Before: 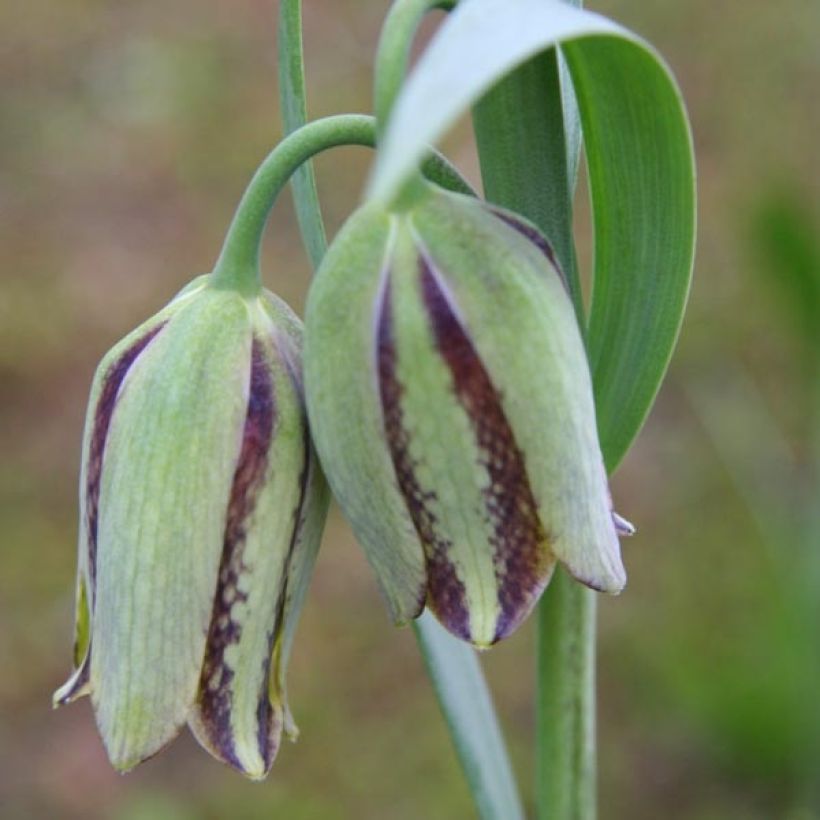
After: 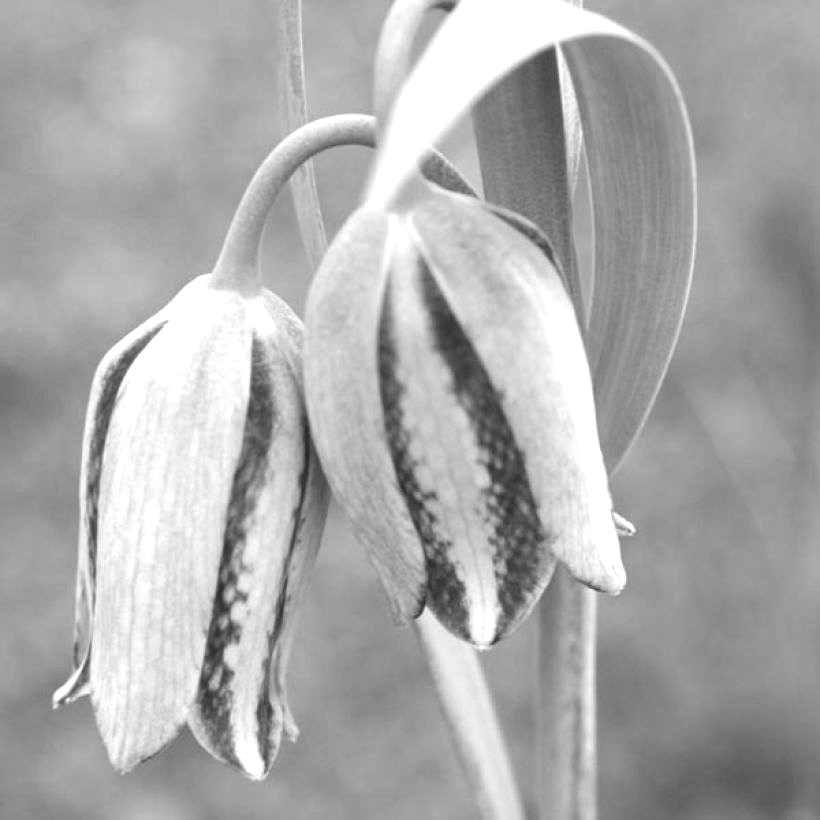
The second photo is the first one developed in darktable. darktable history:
exposure: exposure 1 EV, compensate highlight preservation false
monochrome: on, module defaults
